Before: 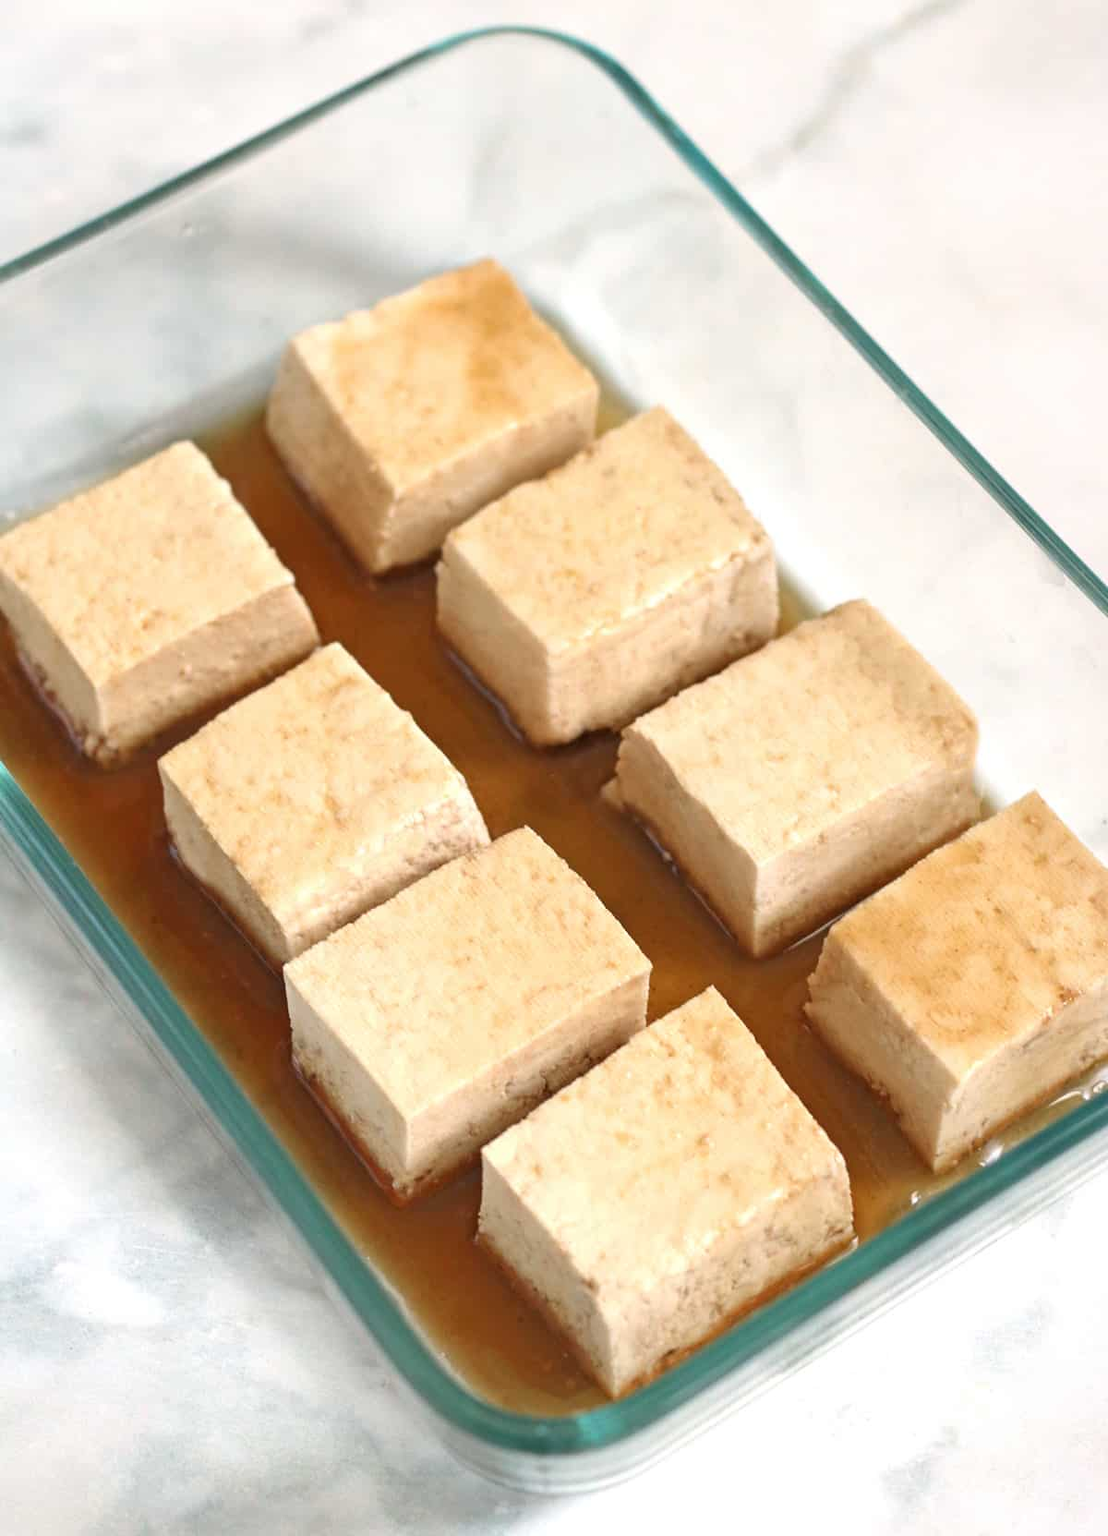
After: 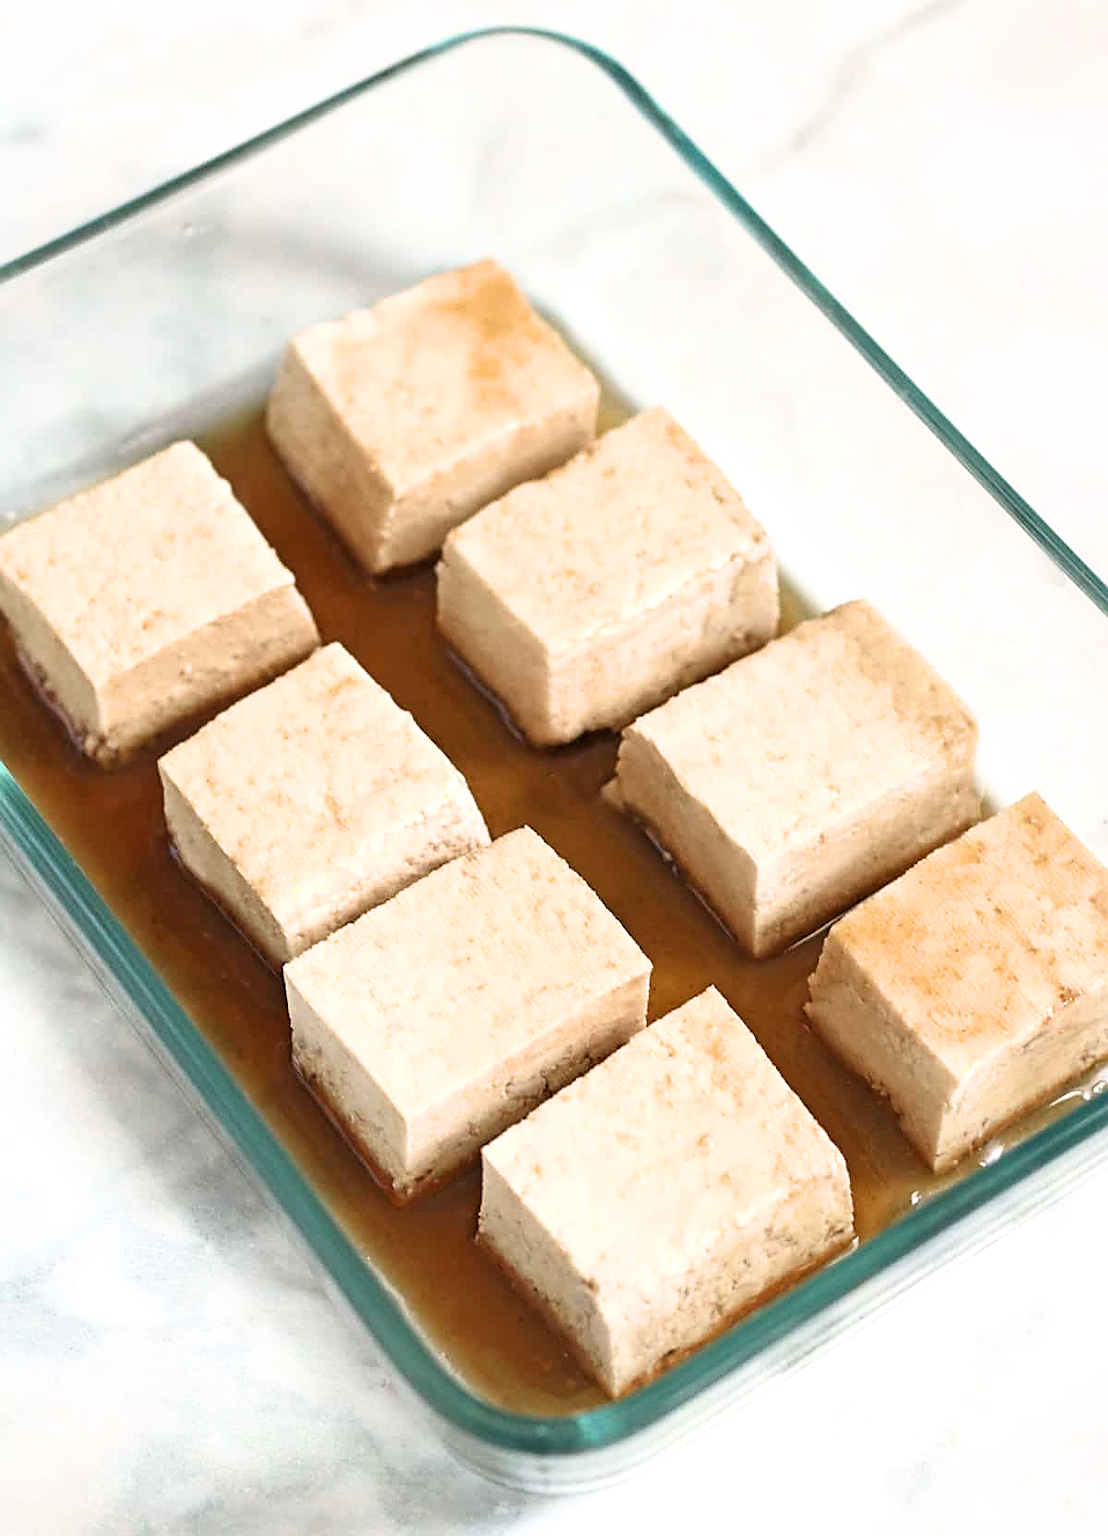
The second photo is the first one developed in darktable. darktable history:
filmic rgb: white relative exposure 2.45 EV, hardness 6.33
tone equalizer: -8 EV 0.06 EV, smoothing diameter 25%, edges refinement/feathering 10, preserve details guided filter
sharpen: on, module defaults
